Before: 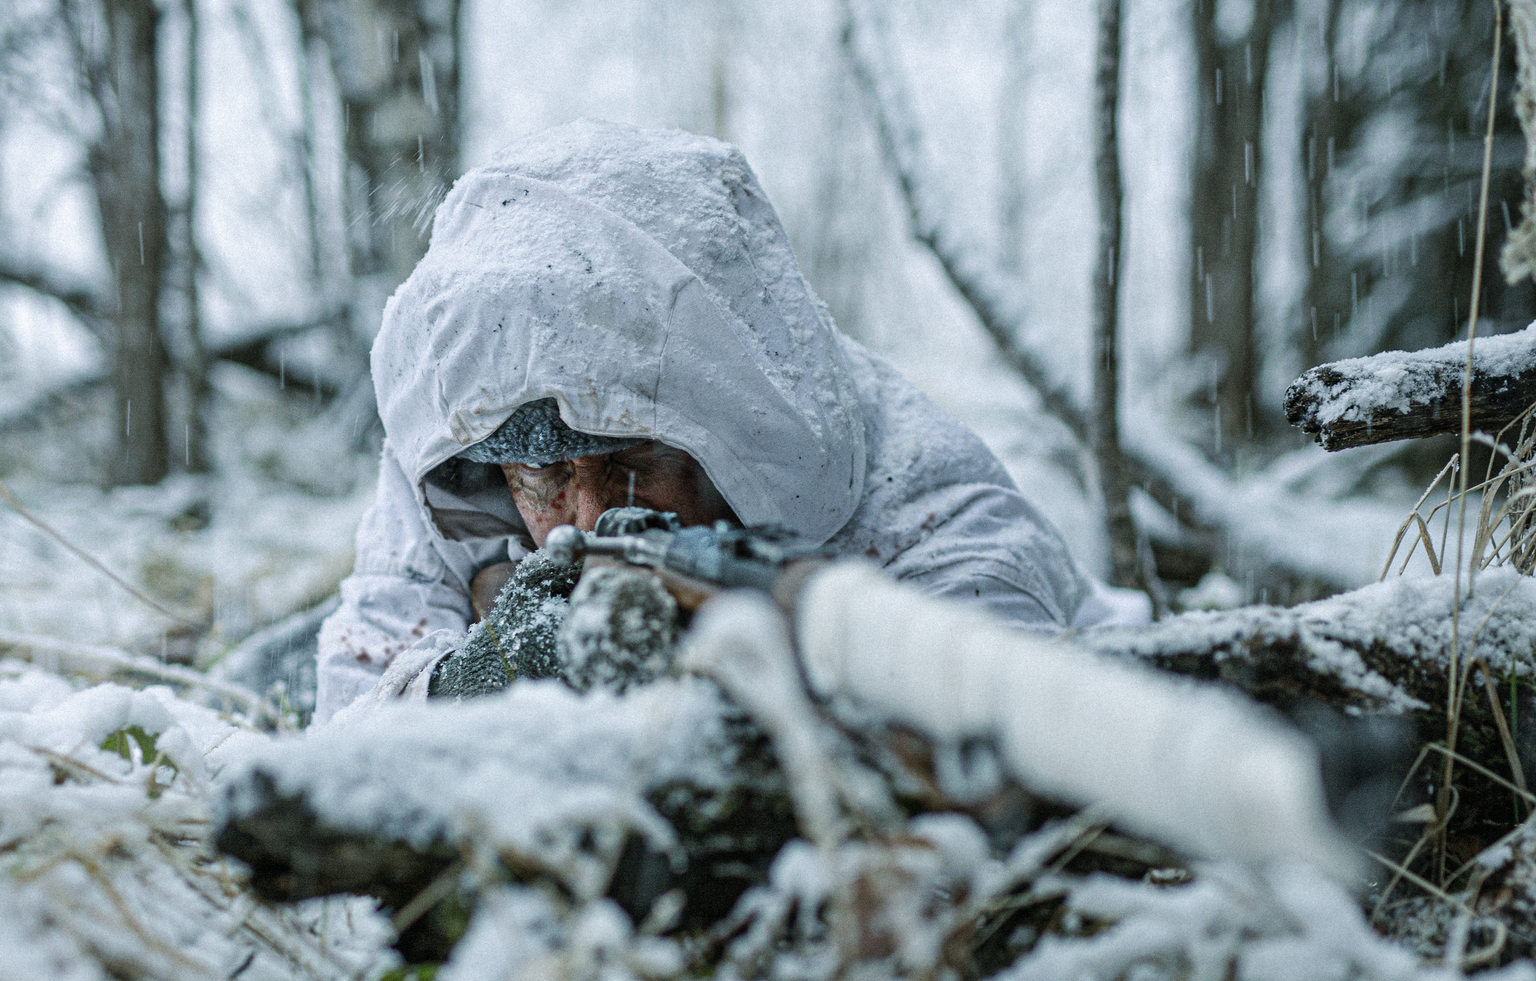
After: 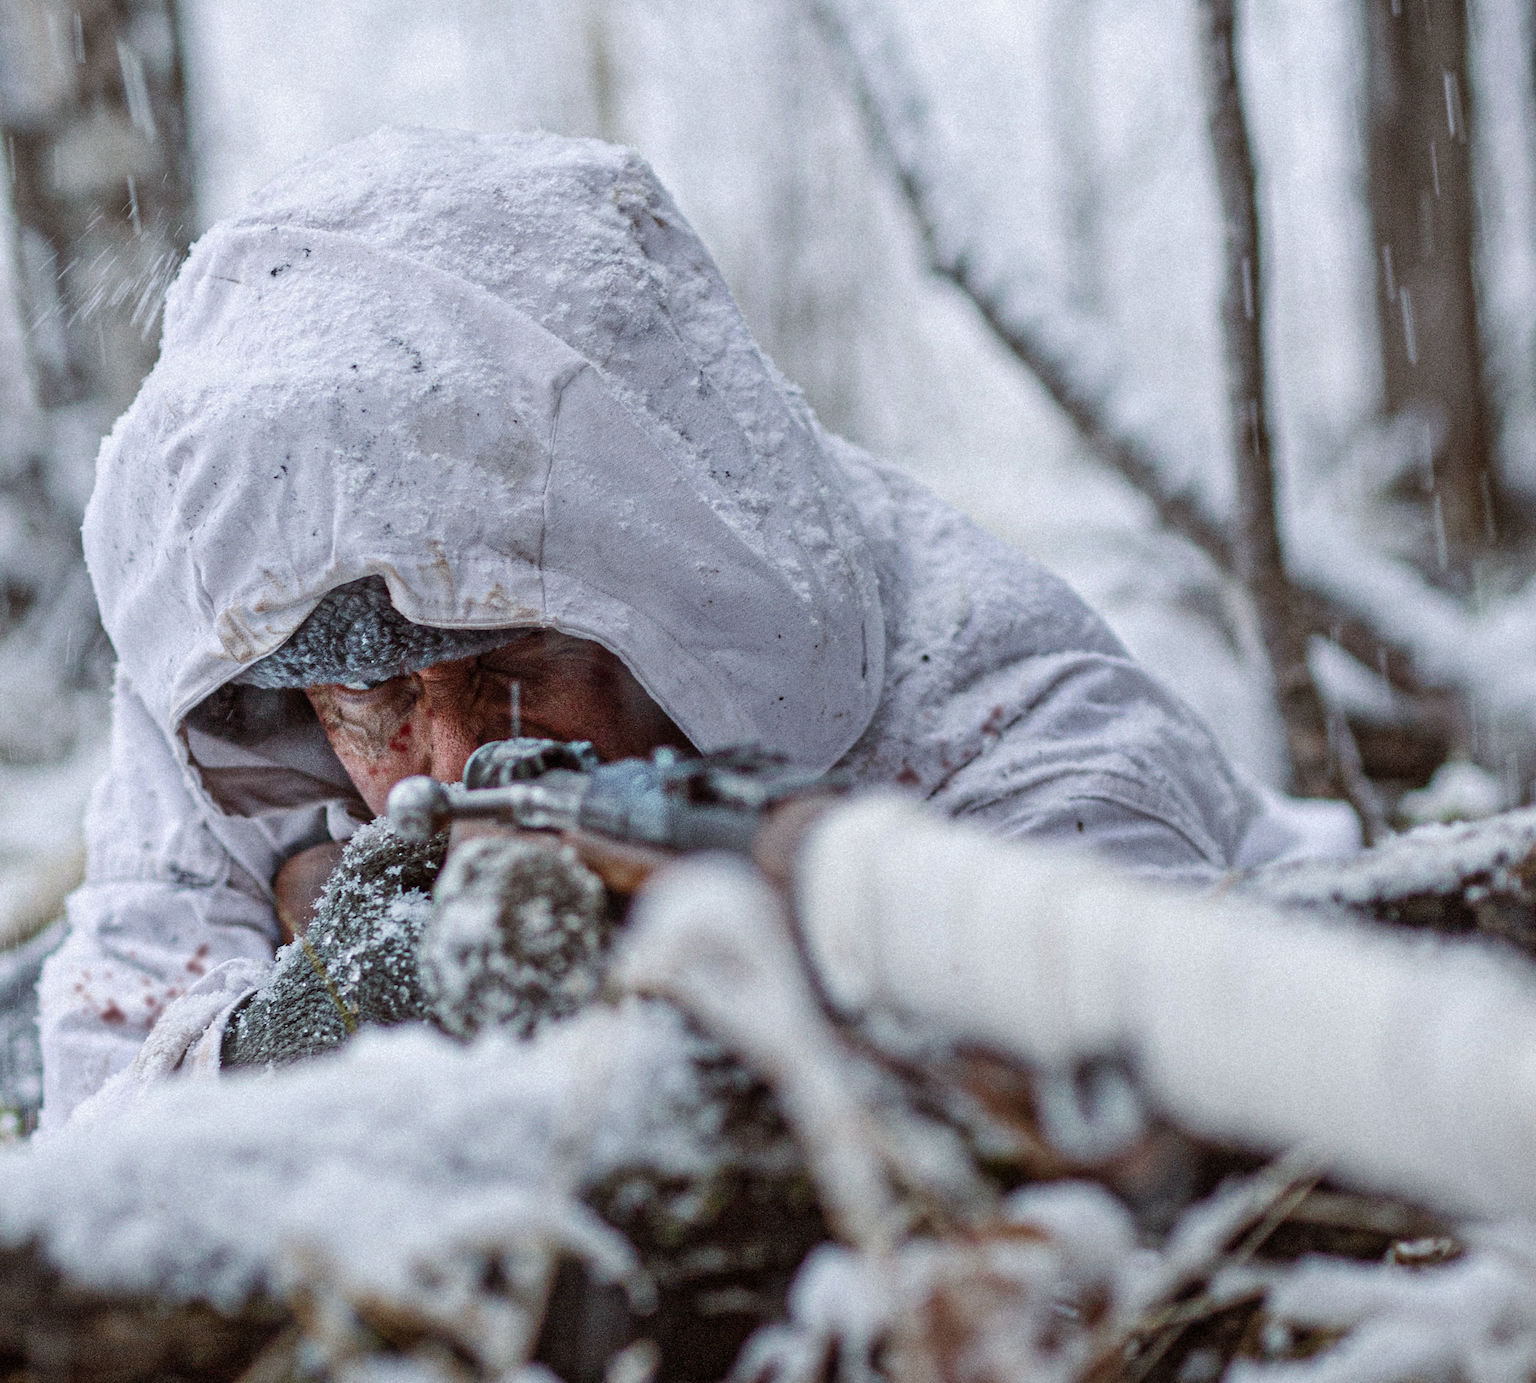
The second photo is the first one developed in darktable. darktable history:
crop and rotate: left 18.442%, right 15.508%
rotate and perspective: rotation -5°, crop left 0.05, crop right 0.952, crop top 0.11, crop bottom 0.89
rgb levels: mode RGB, independent channels, levels [[0, 0.474, 1], [0, 0.5, 1], [0, 0.5, 1]]
